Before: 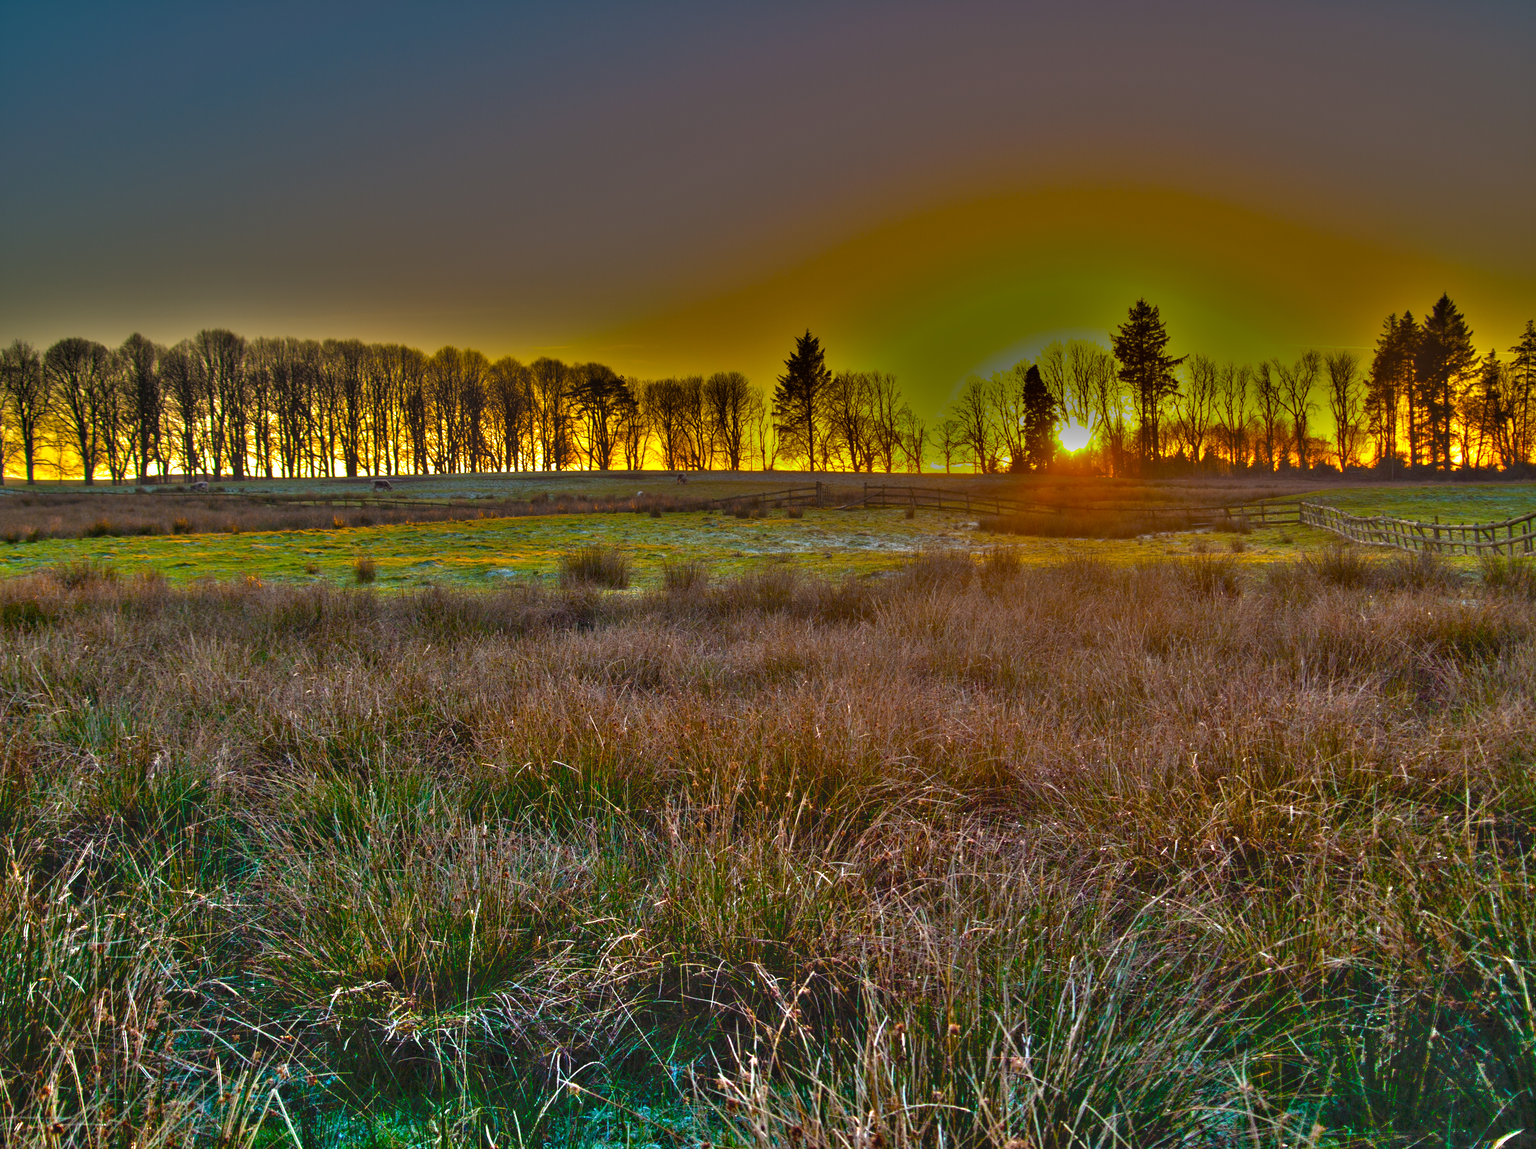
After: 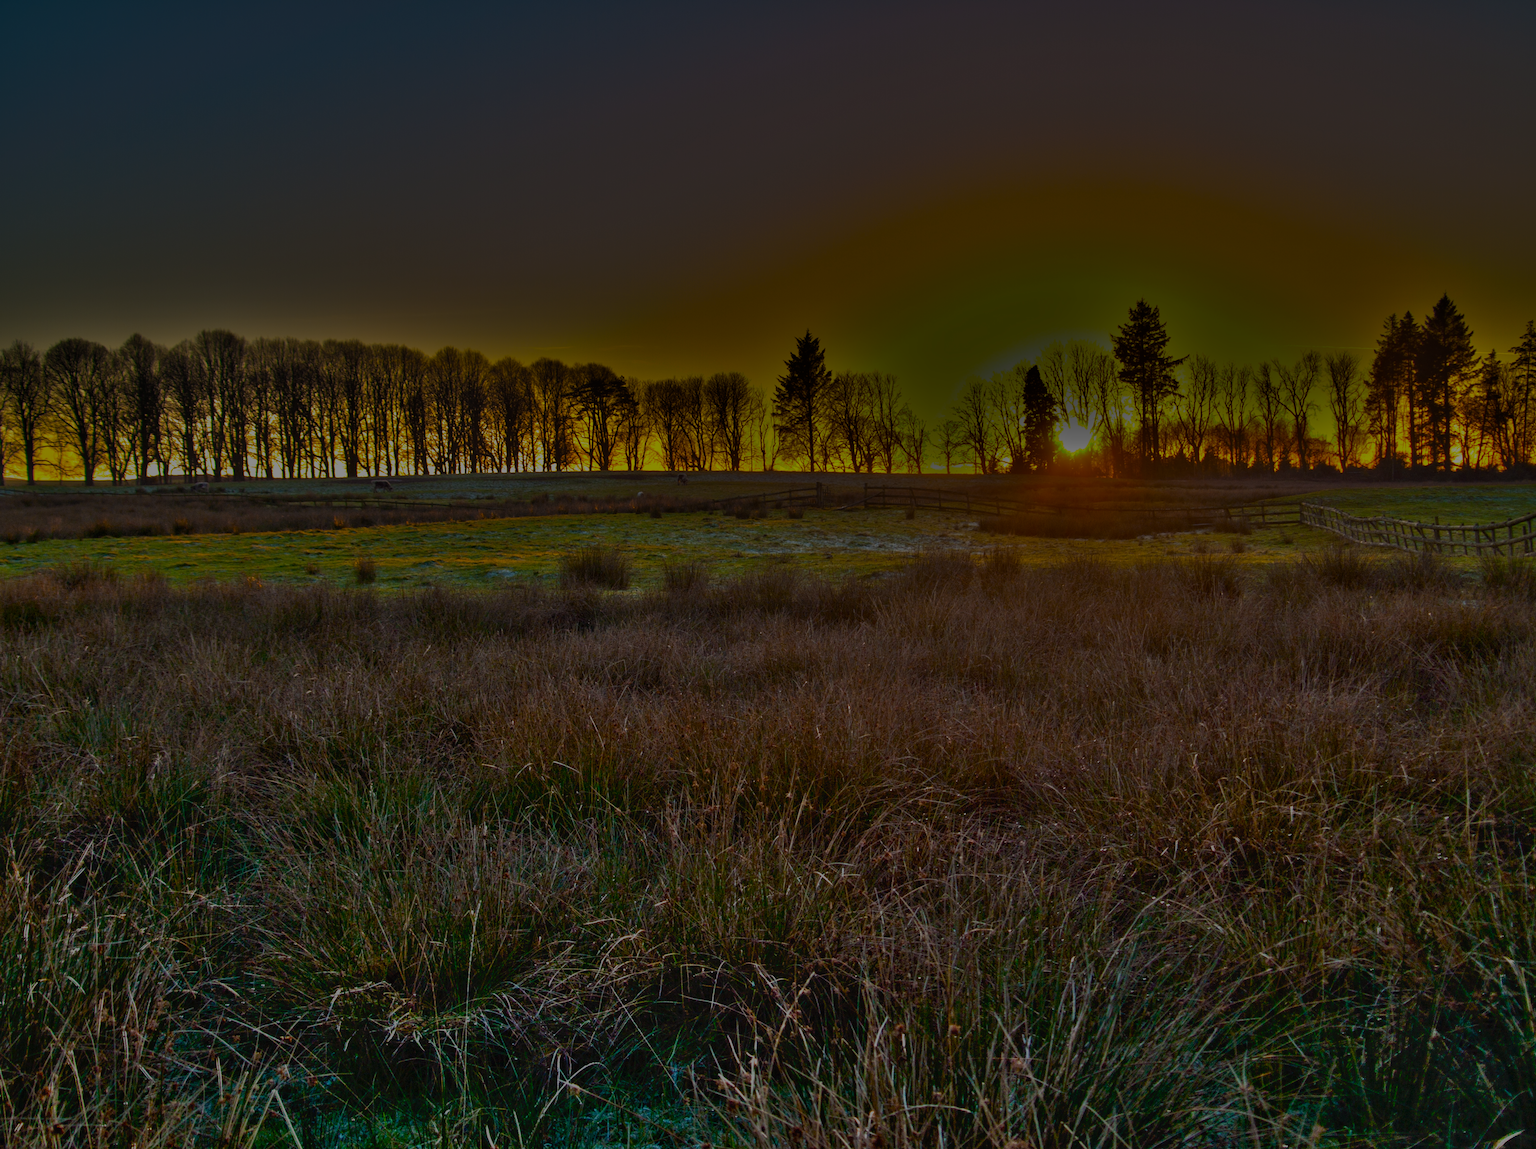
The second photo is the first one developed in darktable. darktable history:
exposure: exposure -0.96 EV, compensate exposure bias true, compensate highlight preservation false
